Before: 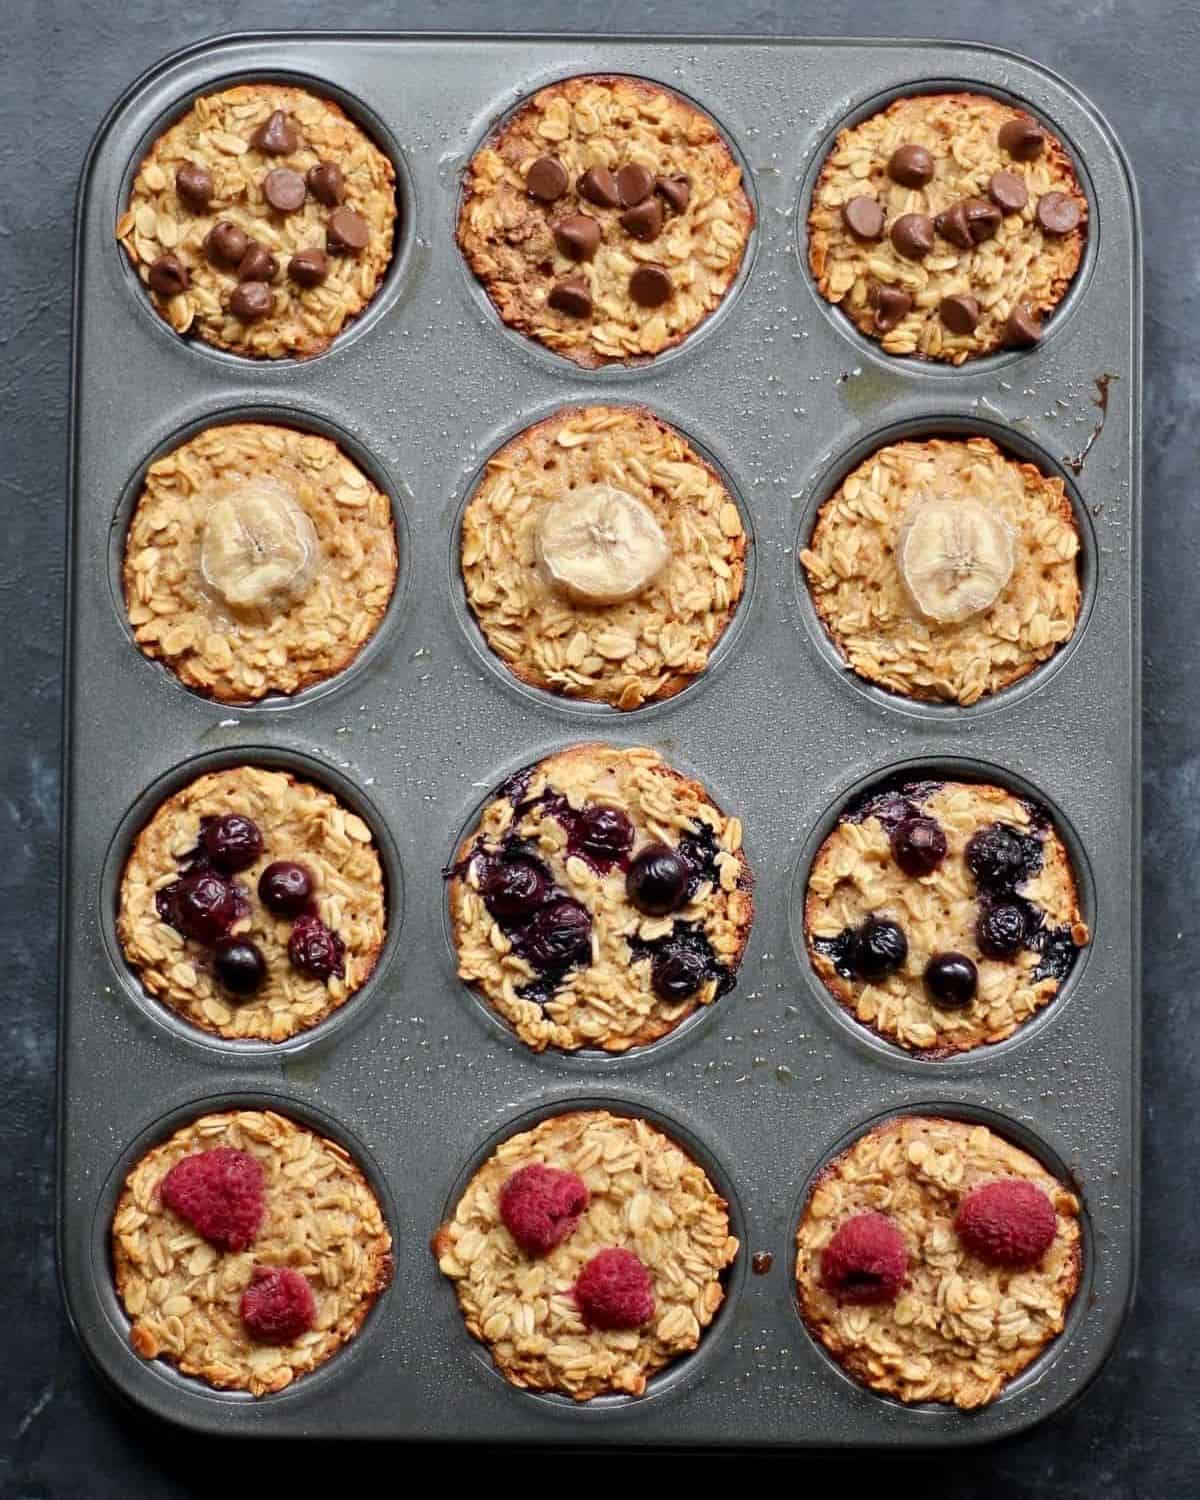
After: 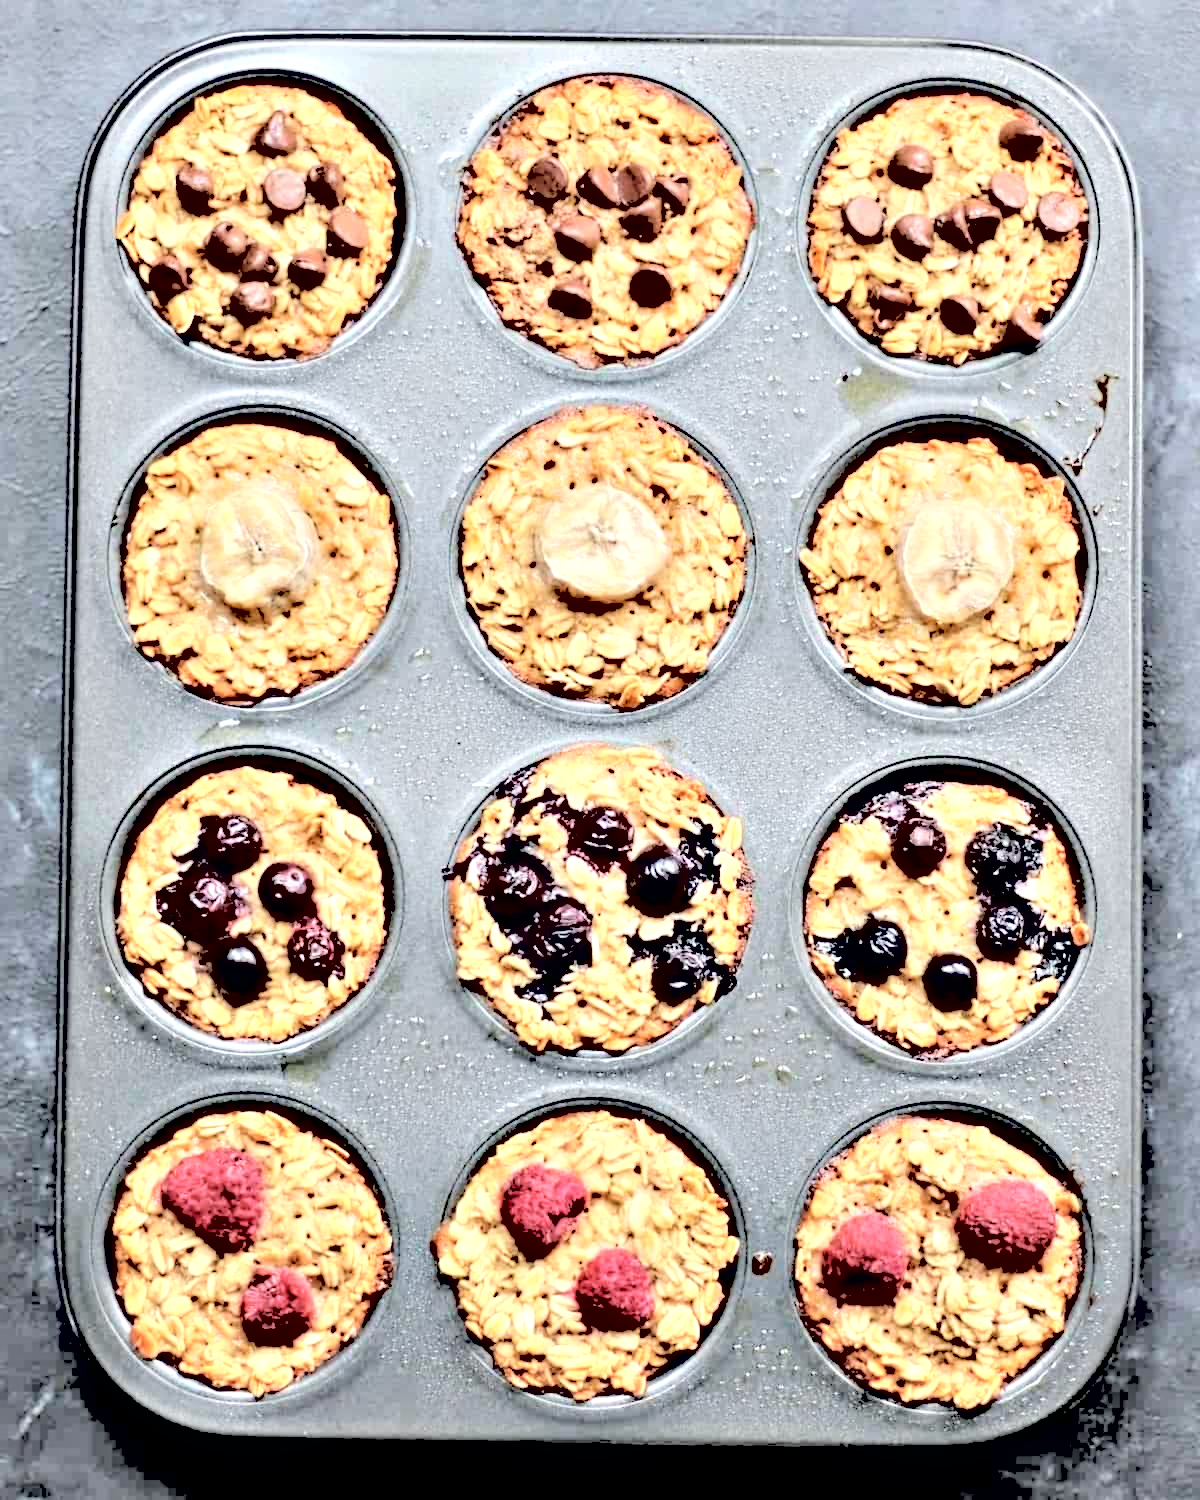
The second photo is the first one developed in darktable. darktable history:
contrast equalizer: octaves 7, y [[0.48, 0.654, 0.731, 0.706, 0.772, 0.382], [0.55 ×6], [0 ×6], [0 ×6], [0 ×6]]
contrast brightness saturation: brightness 1
